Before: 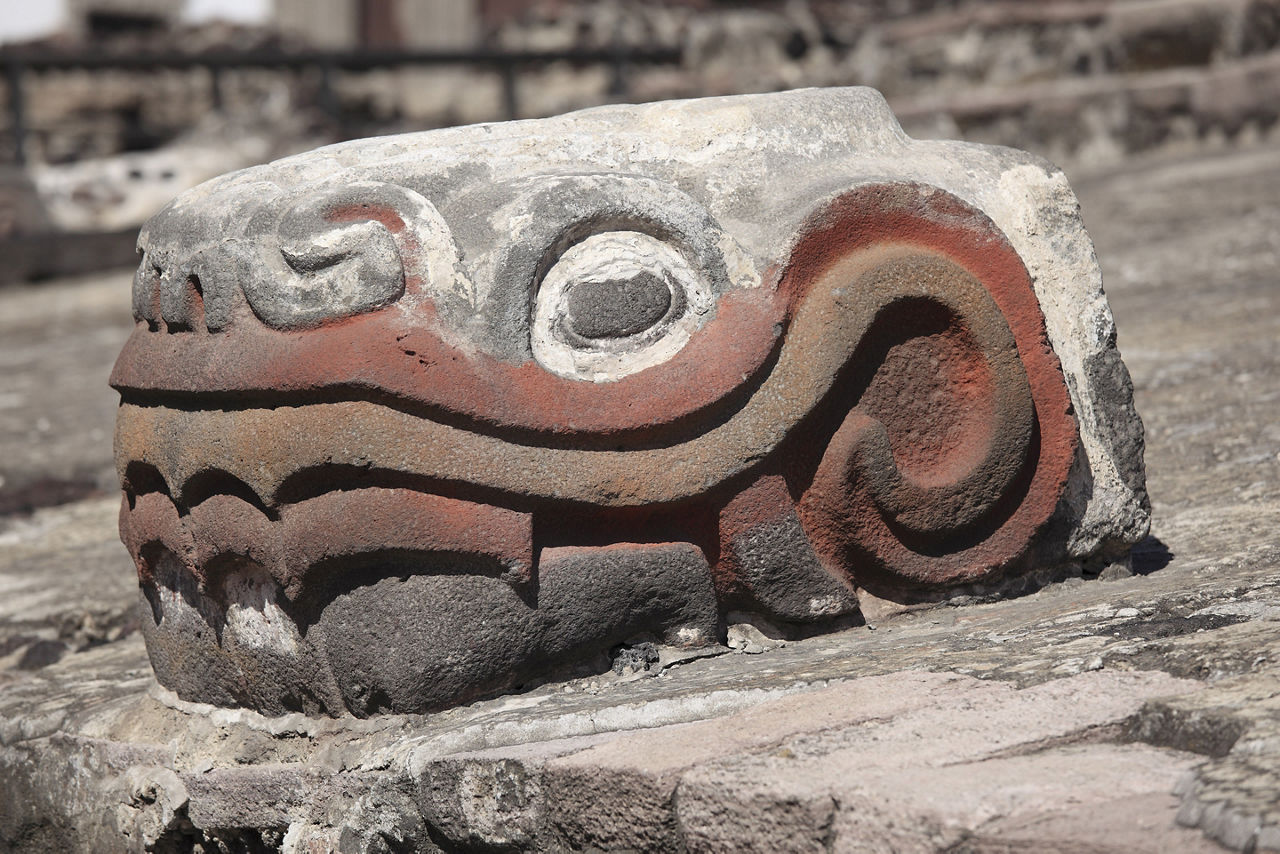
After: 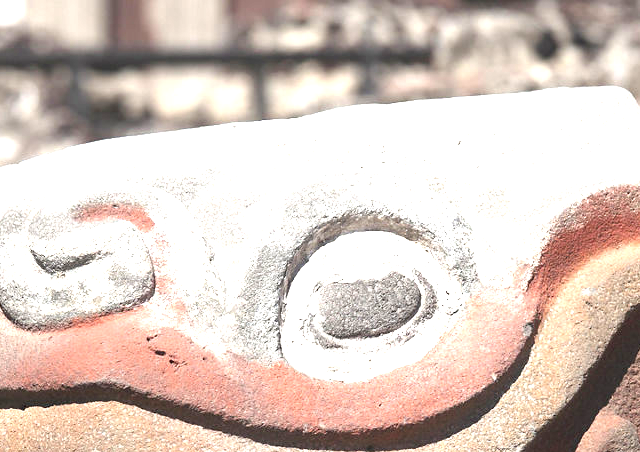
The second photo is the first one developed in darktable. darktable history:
crop: left 19.604%, right 30.387%, bottom 46.968%
exposure: black level correction 0, exposure 1.675 EV, compensate exposure bias true, compensate highlight preservation false
